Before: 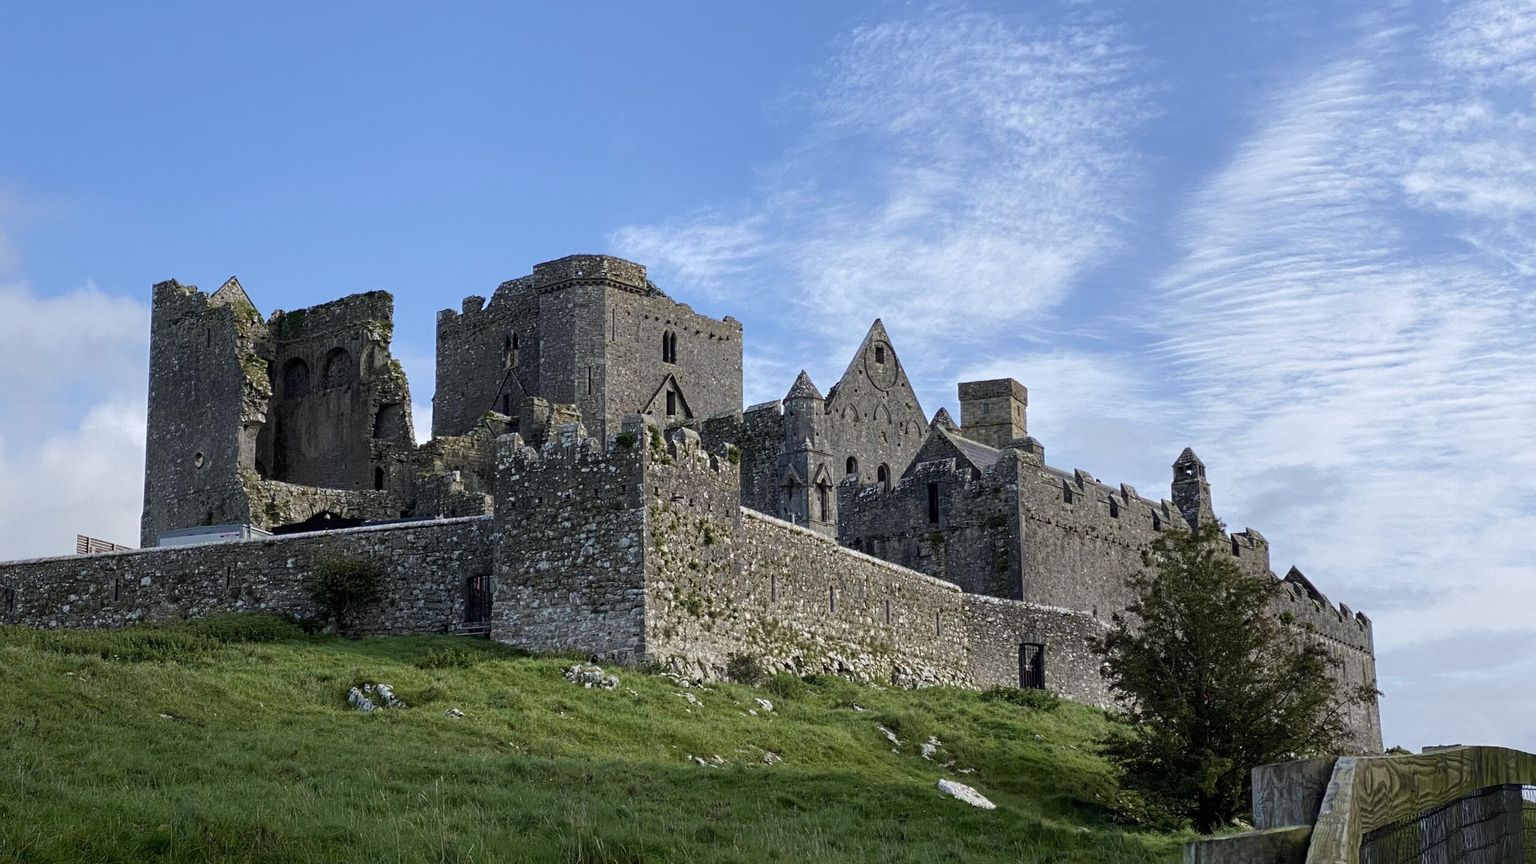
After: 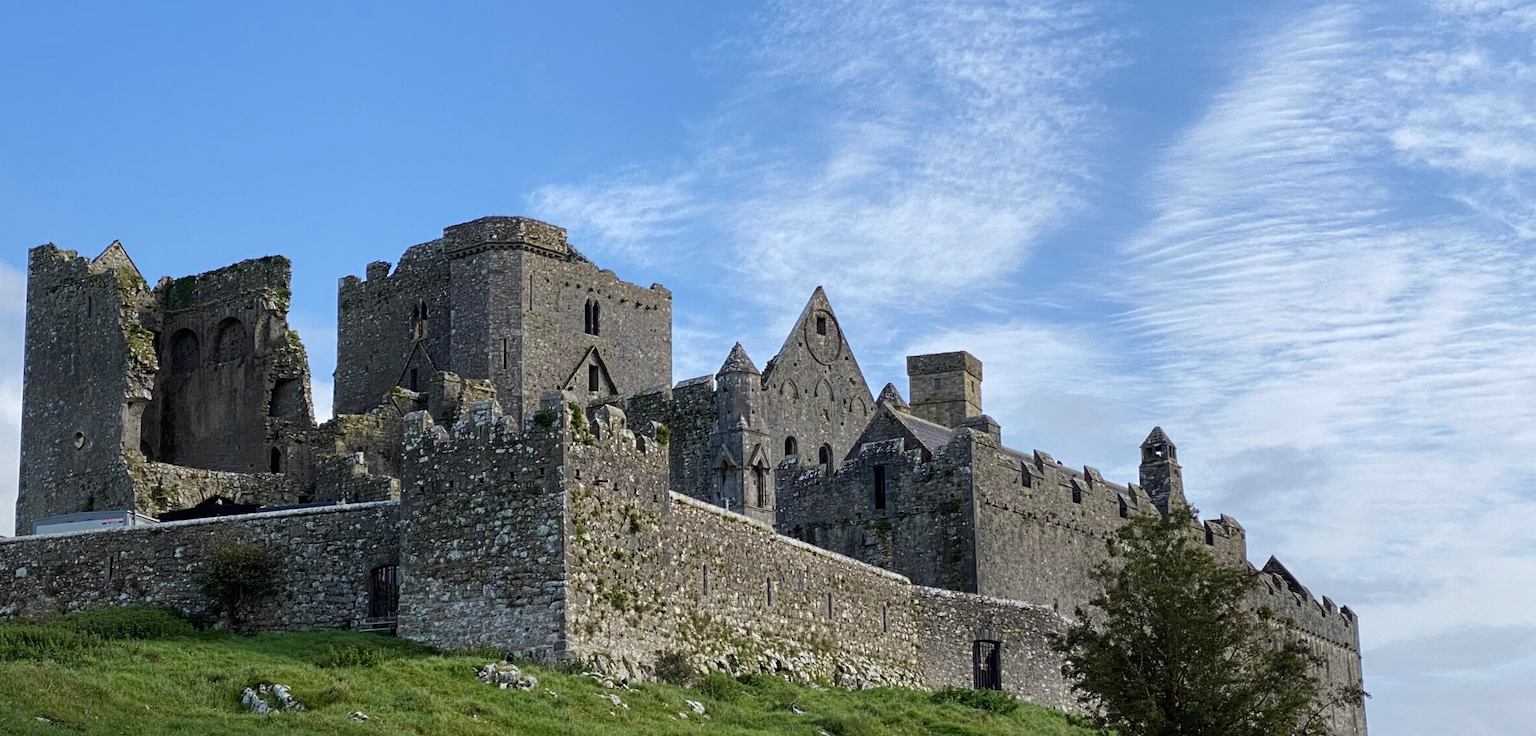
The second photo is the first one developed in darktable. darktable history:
crop: left 8.246%, top 6.556%, bottom 15.211%
